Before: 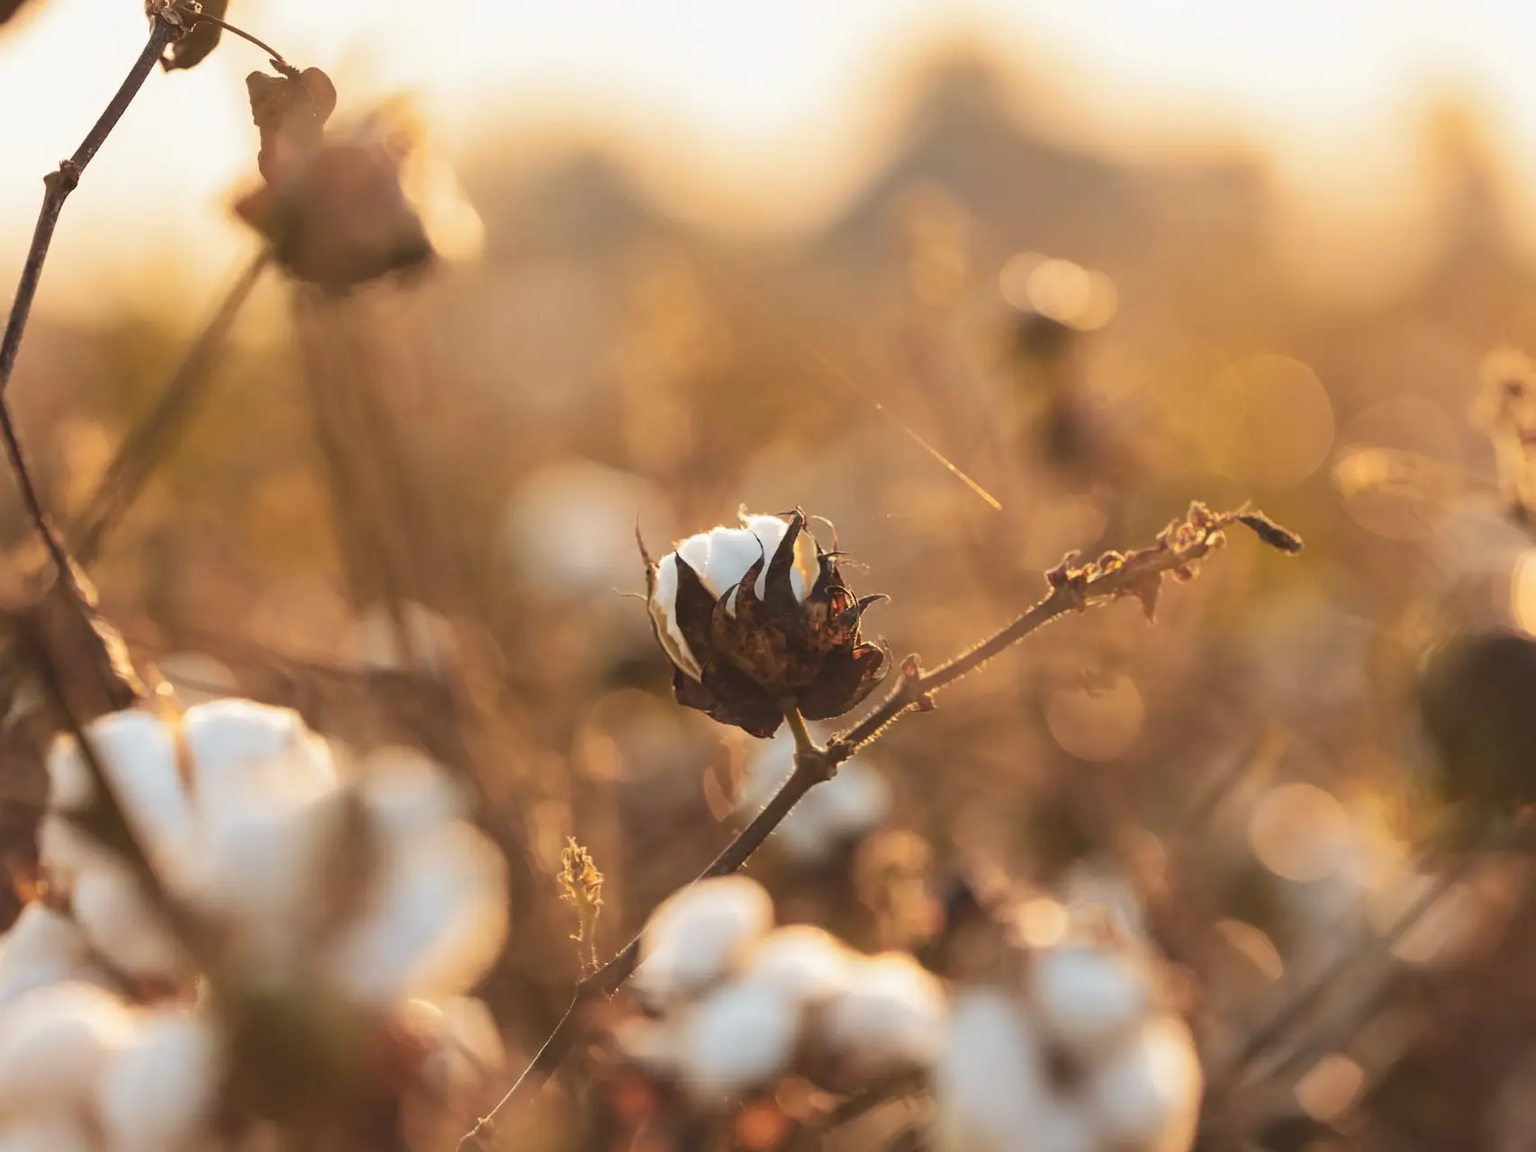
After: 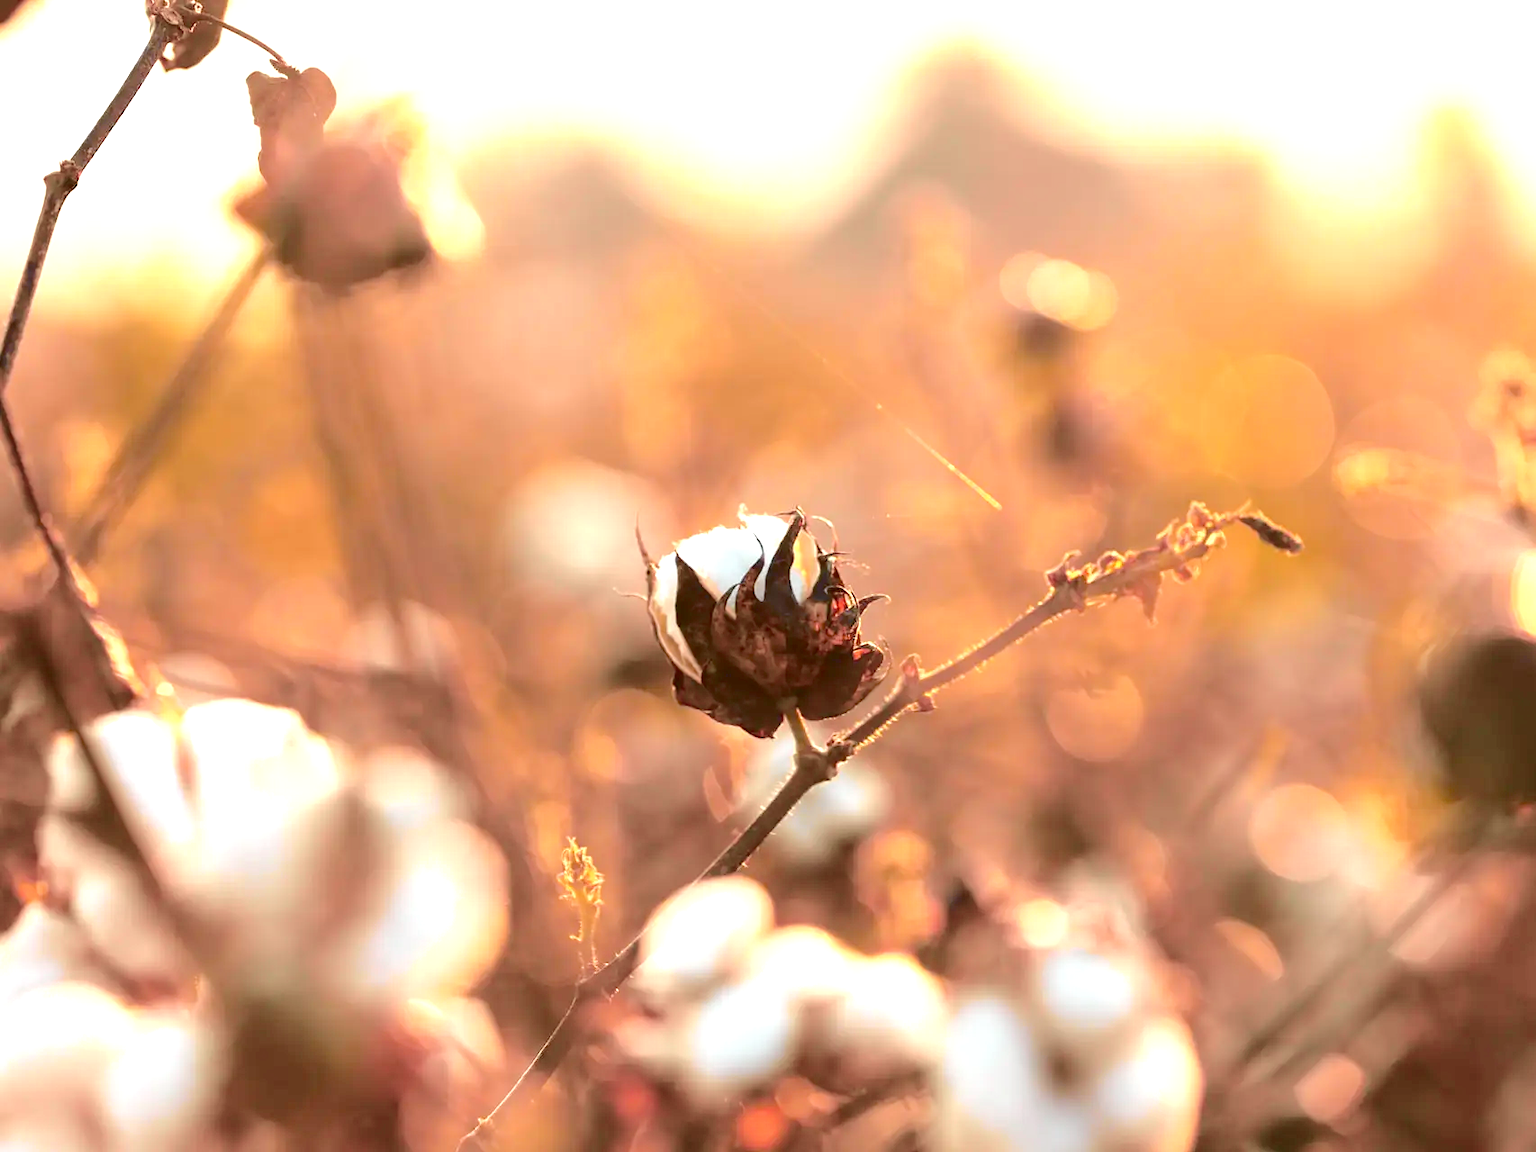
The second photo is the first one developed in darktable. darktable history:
exposure: black level correction 0.01, exposure 1 EV, compensate highlight preservation false
tone curve: curves: ch0 [(0, 0.003) (0.211, 0.174) (0.482, 0.519) (0.843, 0.821) (0.992, 0.971)]; ch1 [(0, 0) (0.276, 0.206) (0.393, 0.364) (0.482, 0.477) (0.506, 0.5) (0.523, 0.523) (0.572, 0.592) (0.635, 0.665) (0.695, 0.759) (1, 1)]; ch2 [(0, 0) (0.438, 0.456) (0.498, 0.497) (0.536, 0.527) (0.562, 0.584) (0.619, 0.602) (0.698, 0.698) (1, 1)], color space Lab, independent channels, preserve colors none
